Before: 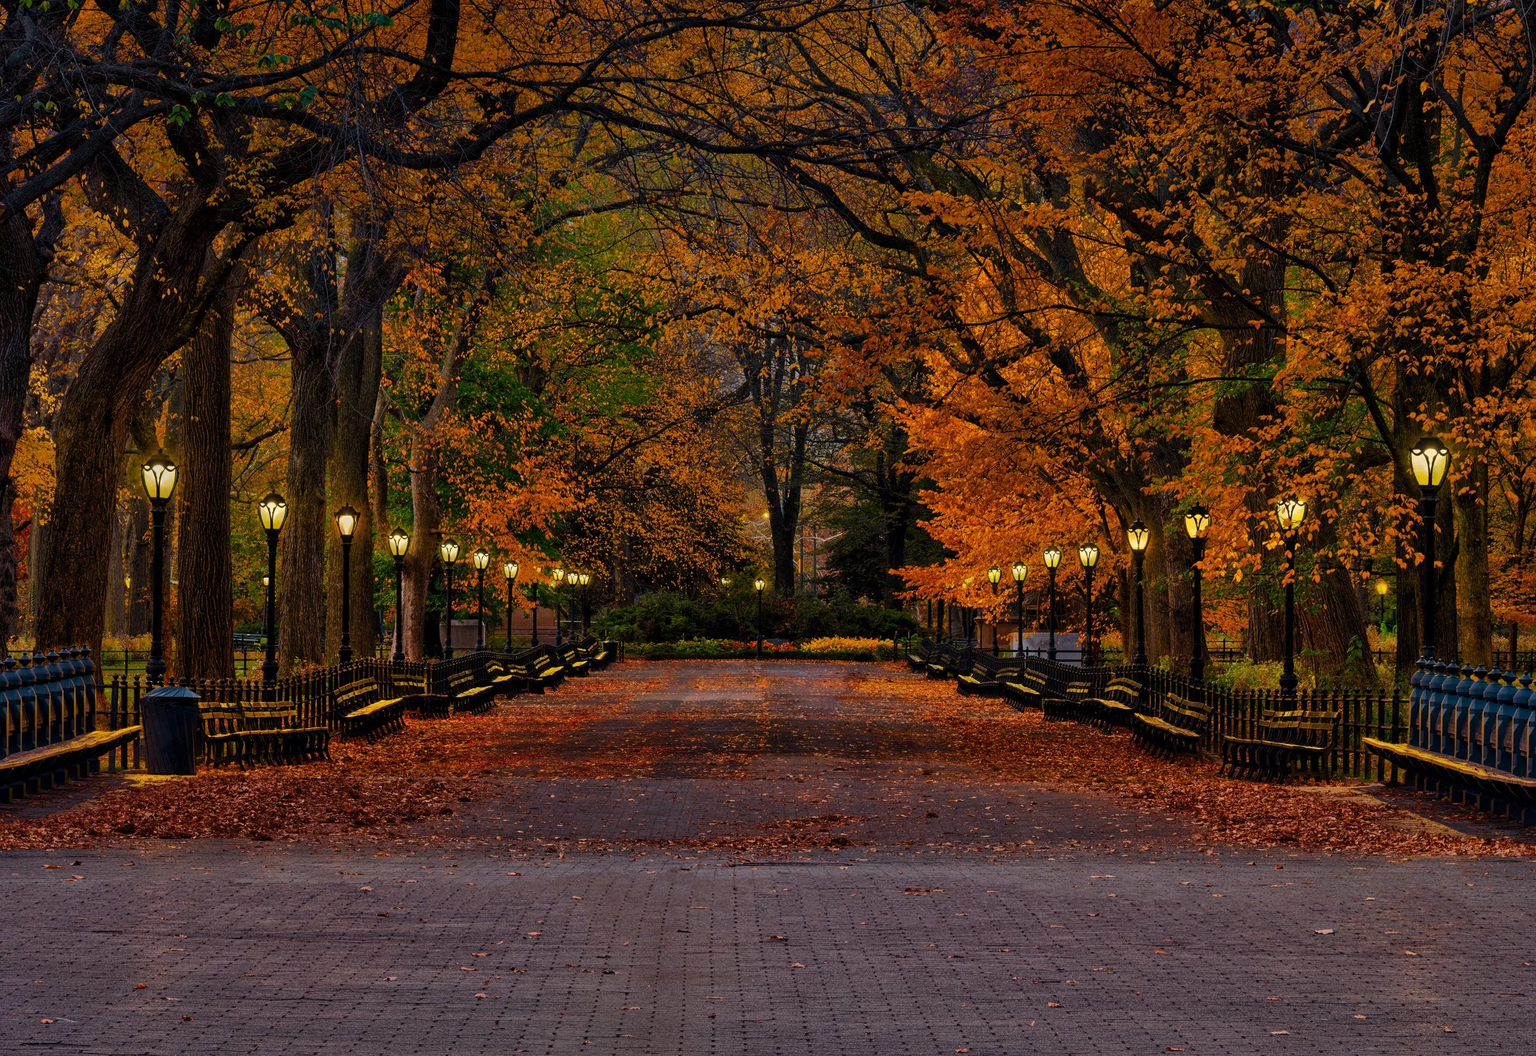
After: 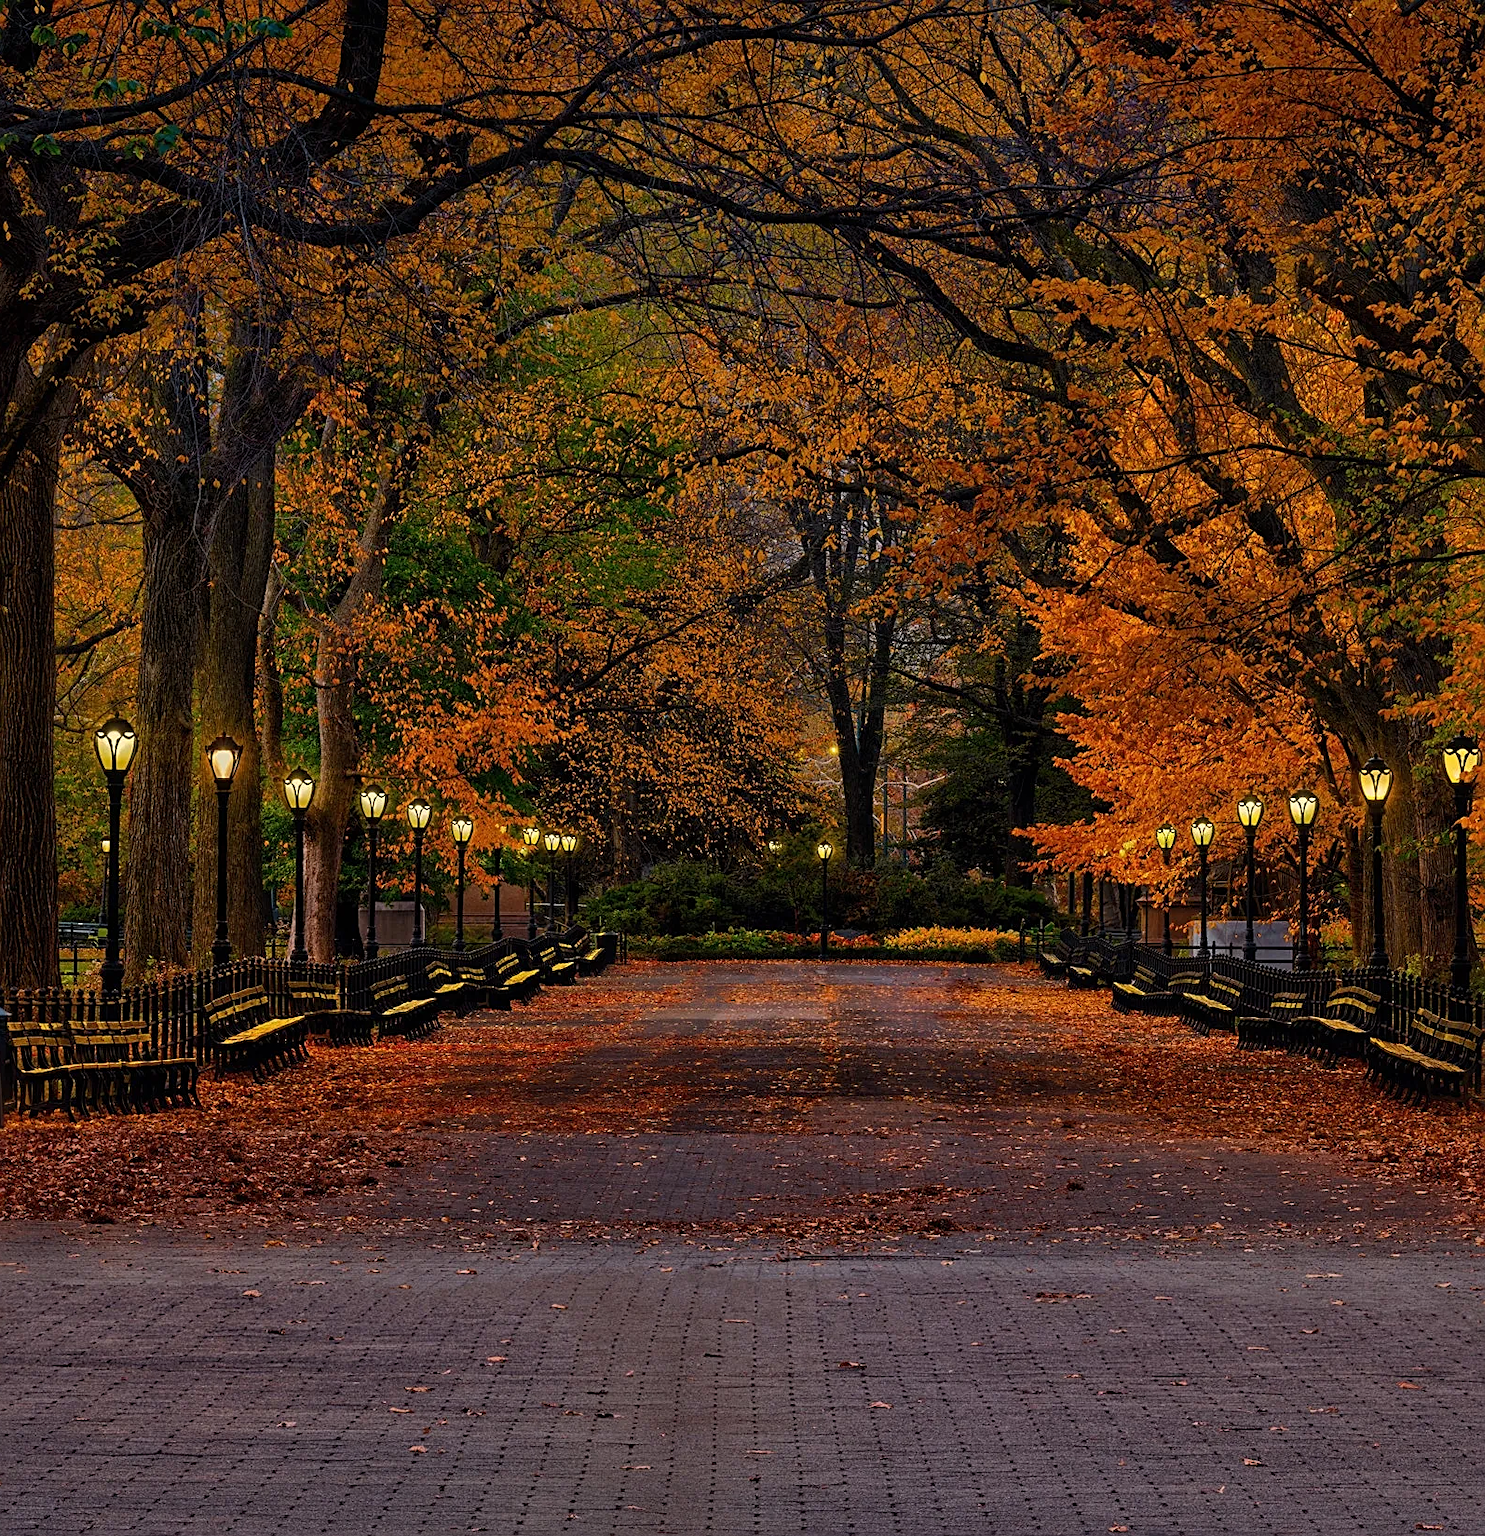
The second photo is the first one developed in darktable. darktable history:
sharpen: on, module defaults
crop and rotate: left 12.595%, right 20.926%
